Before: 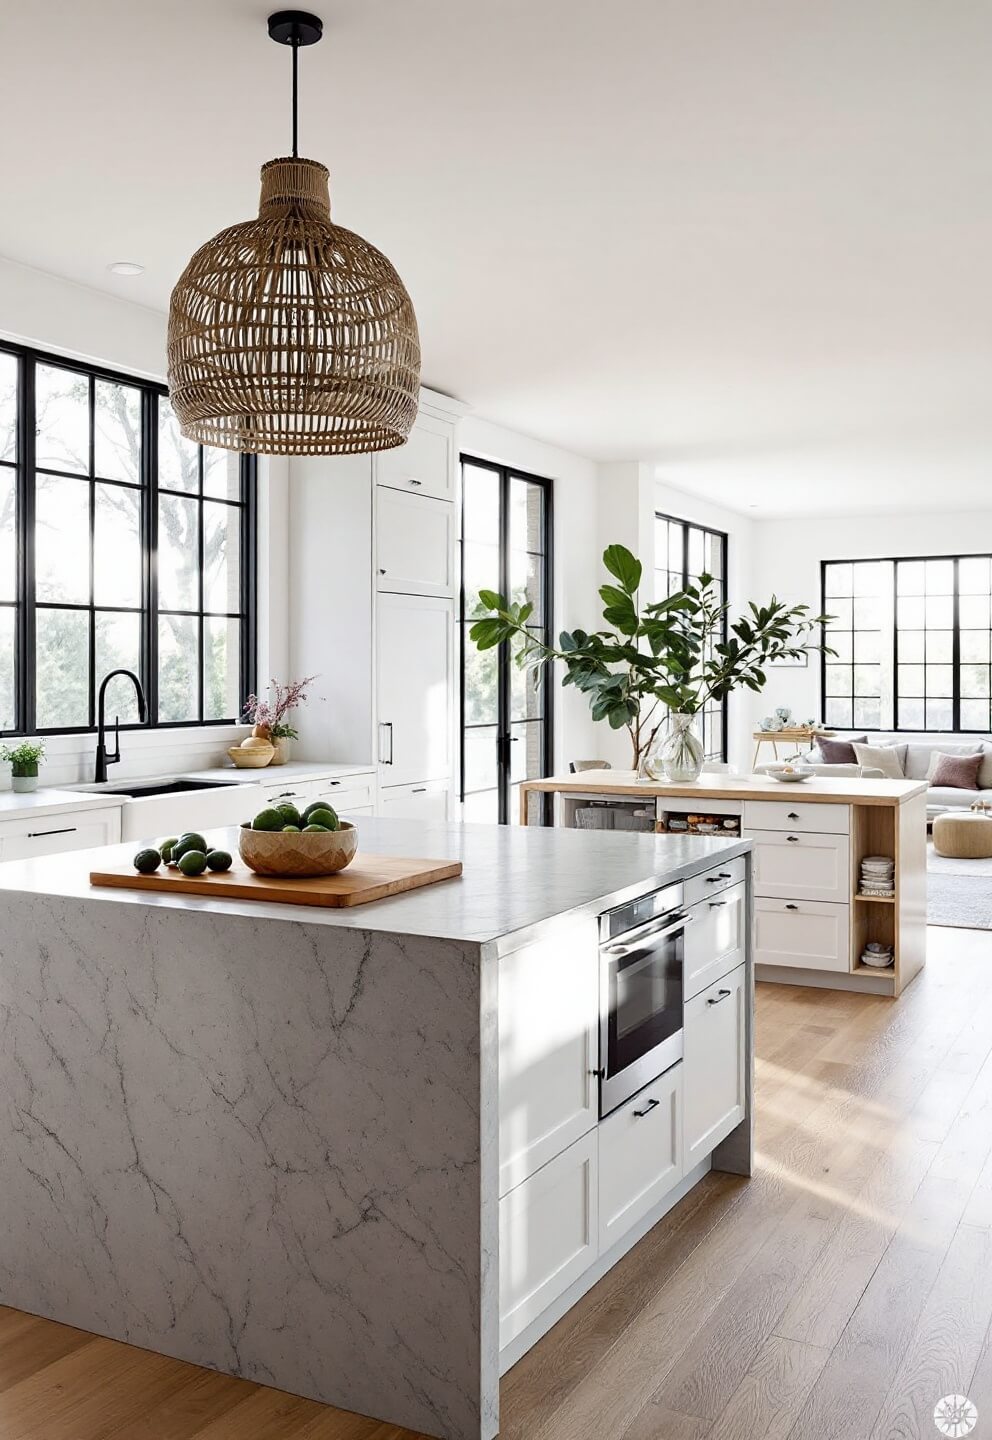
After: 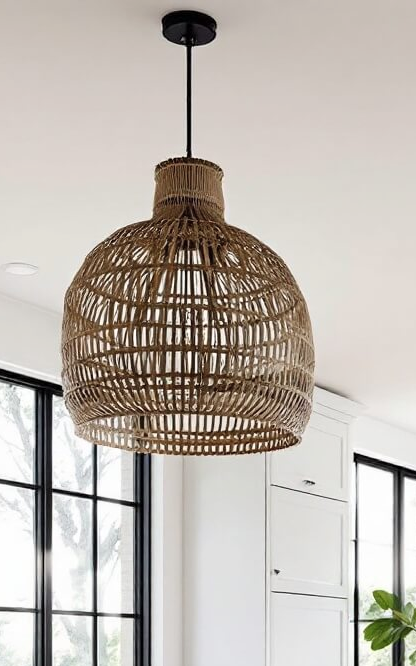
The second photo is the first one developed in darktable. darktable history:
crop and rotate: left 10.817%, top 0.062%, right 47.194%, bottom 53.626%
contrast brightness saturation: contrast 0.05, brightness 0.06, saturation 0.01
